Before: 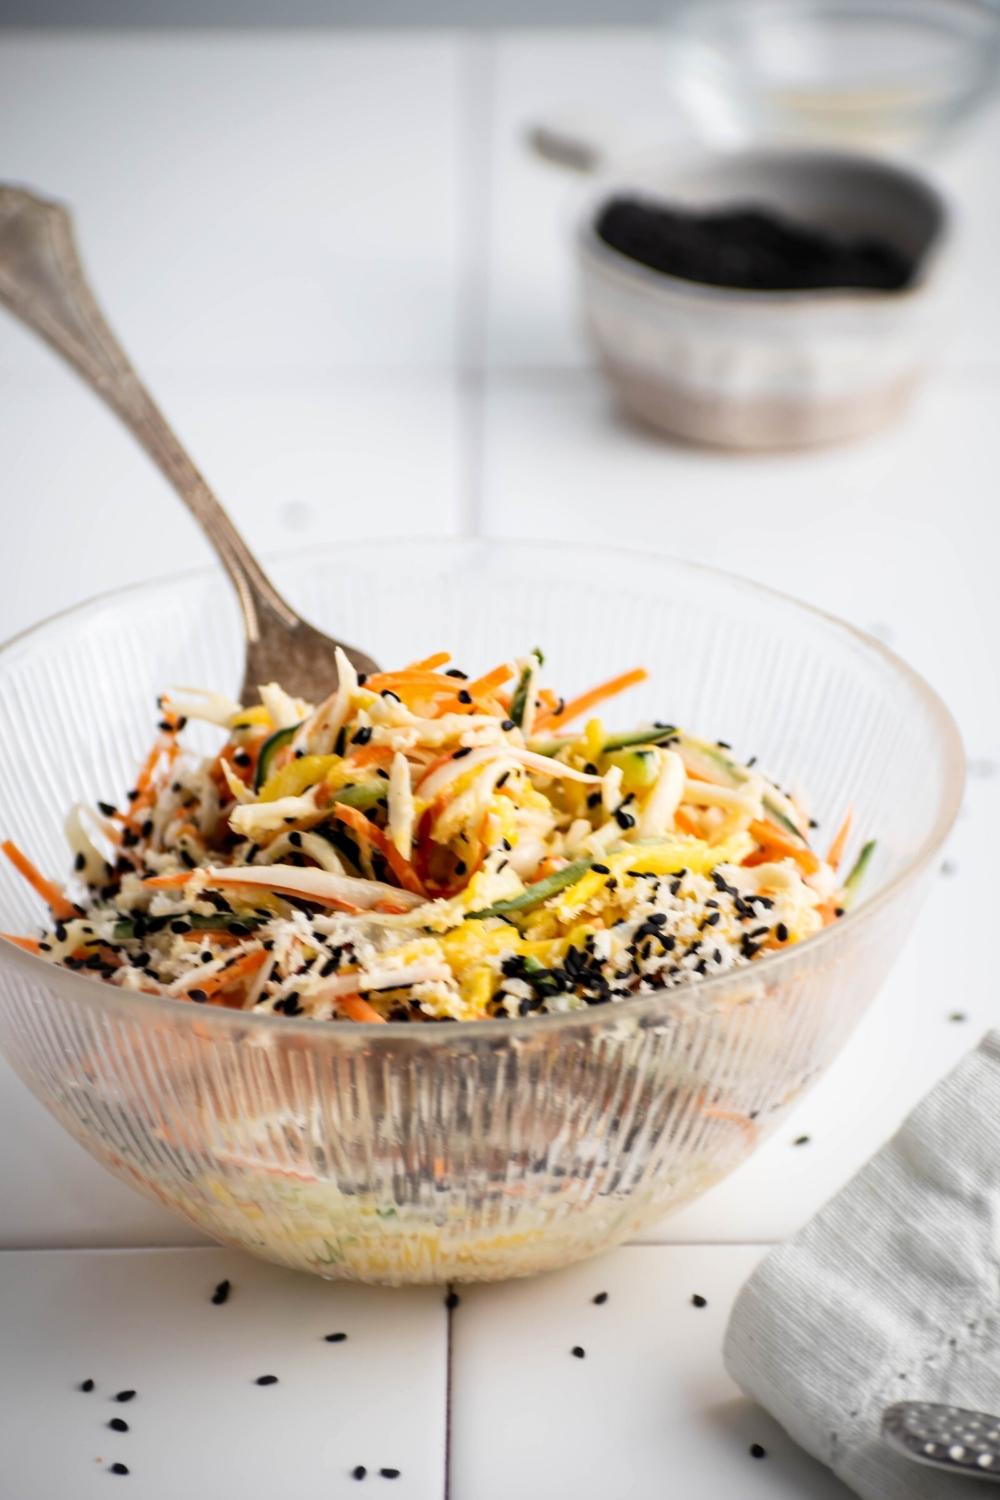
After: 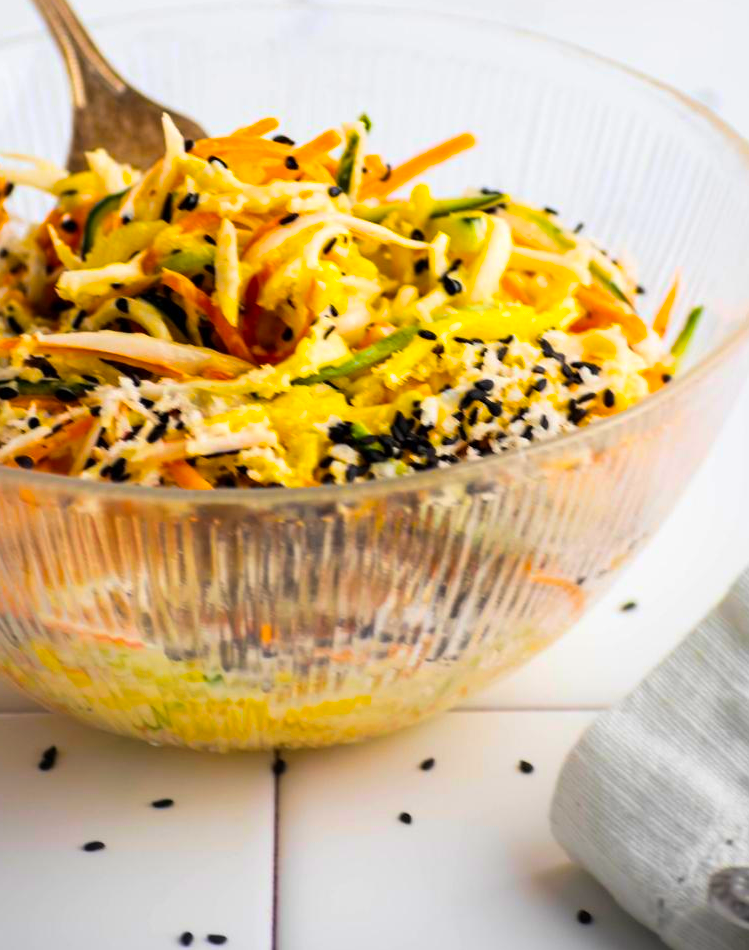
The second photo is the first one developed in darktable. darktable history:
color balance rgb: linear chroma grading › highlights 99.104%, linear chroma grading › global chroma 24.065%, perceptual saturation grading › global saturation -0.062%
crop and rotate: left 17.377%, top 35.644%, right 7.721%, bottom 0.967%
